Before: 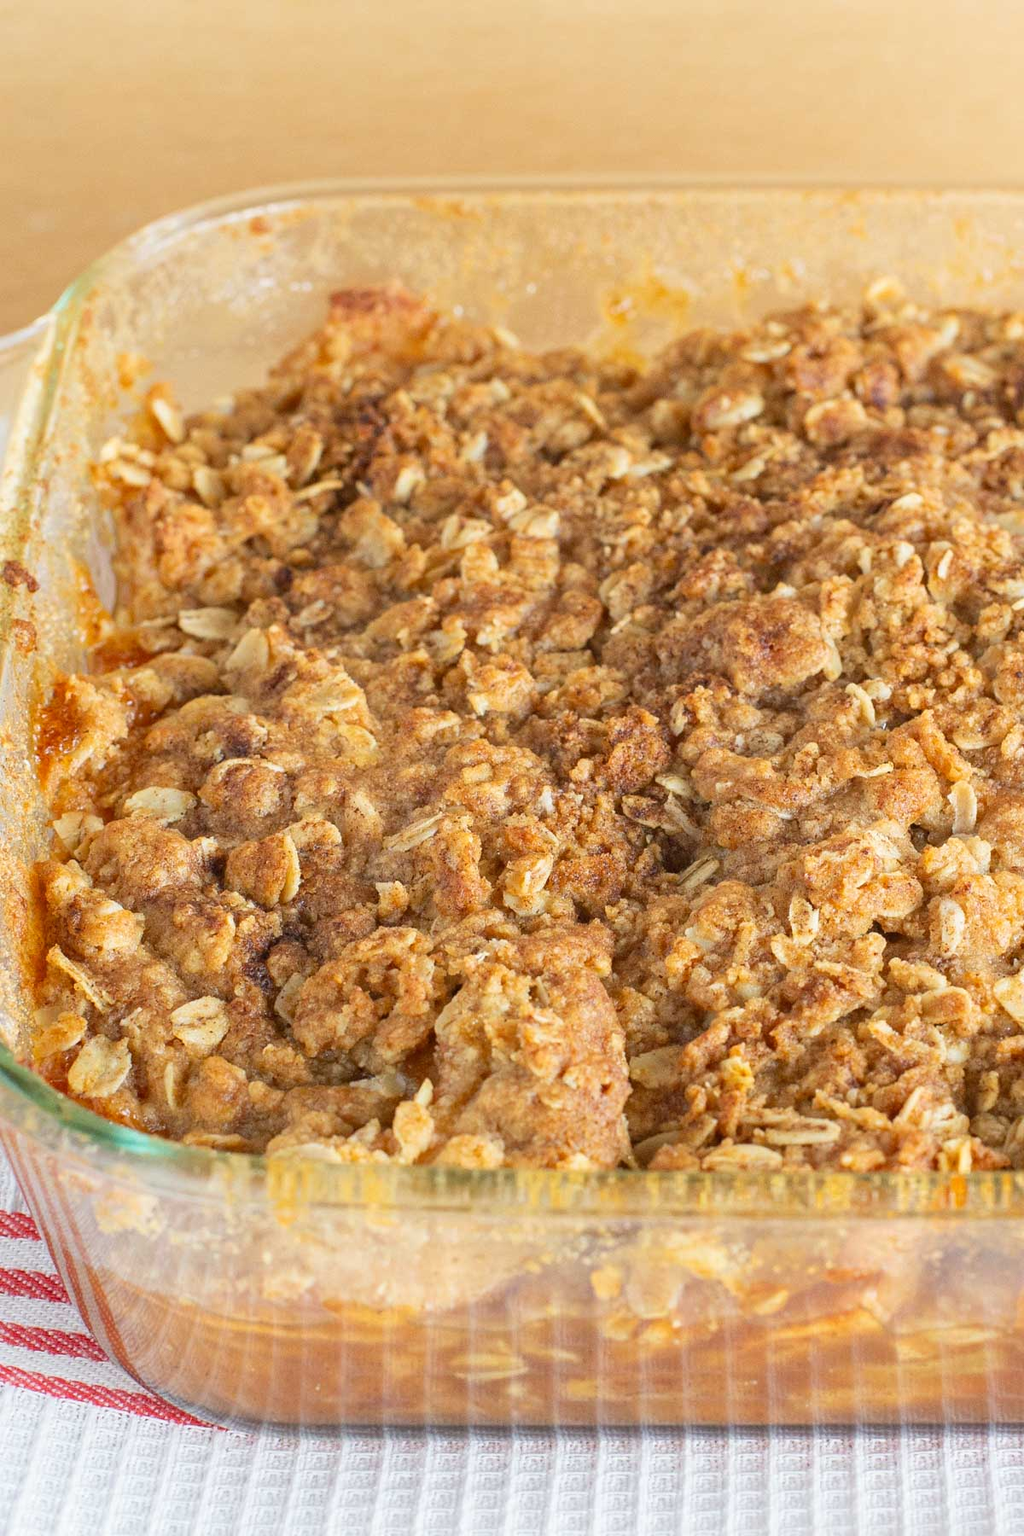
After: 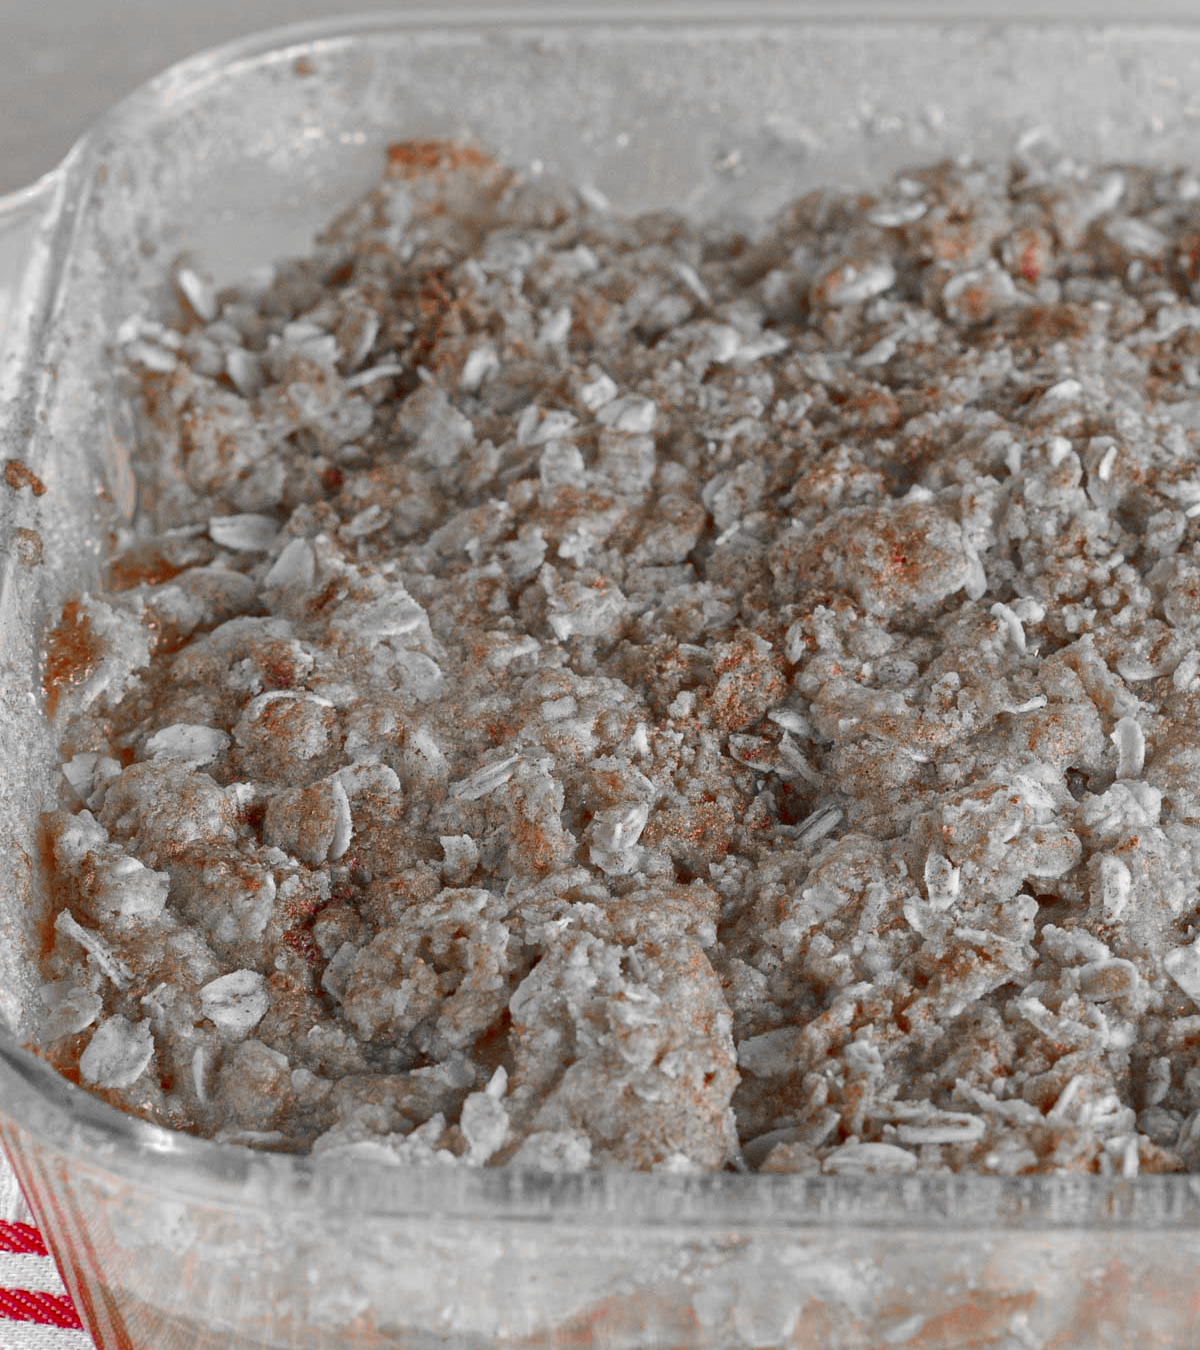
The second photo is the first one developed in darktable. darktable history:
color balance rgb: perceptual saturation grading › global saturation 20%, perceptual saturation grading › highlights -25%, perceptual saturation grading › shadows 25%
crop: top 11.038%, bottom 13.962%
color zones: curves: ch0 [(0, 0.352) (0.143, 0.407) (0.286, 0.386) (0.429, 0.431) (0.571, 0.829) (0.714, 0.853) (0.857, 0.833) (1, 0.352)]; ch1 [(0, 0.604) (0.072, 0.726) (0.096, 0.608) (0.205, 0.007) (0.571, -0.006) (0.839, -0.013) (0.857, -0.012) (1, 0.604)]
